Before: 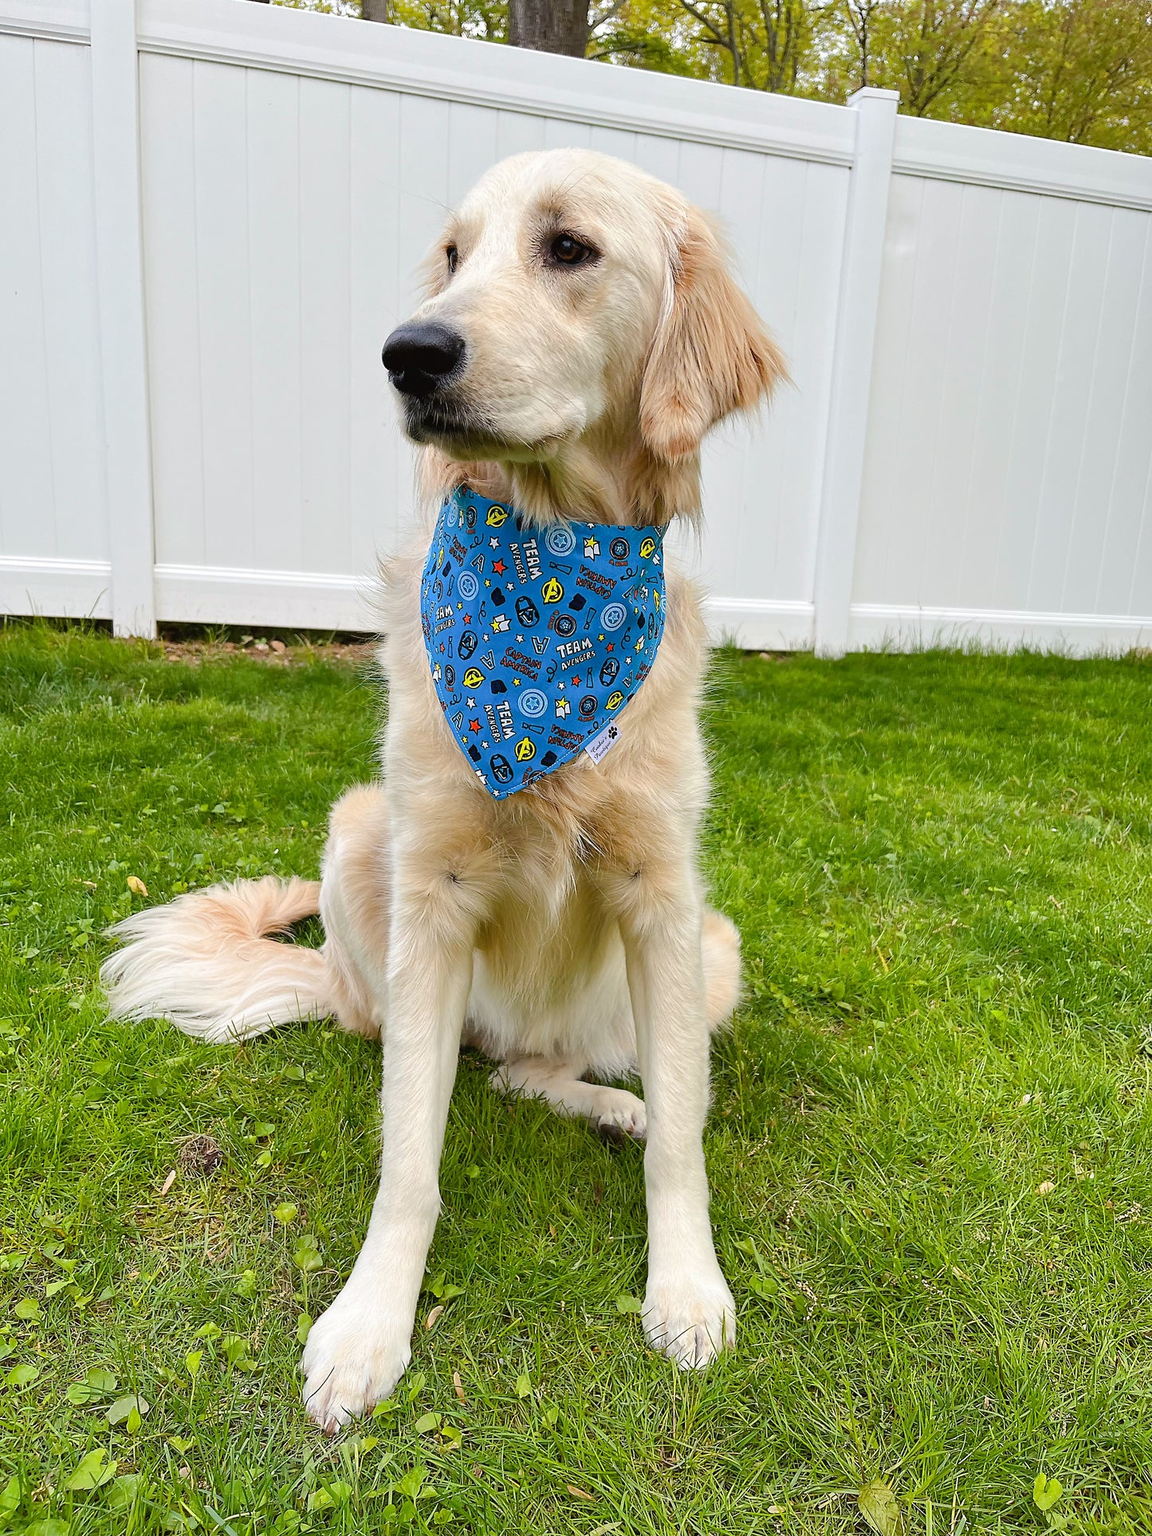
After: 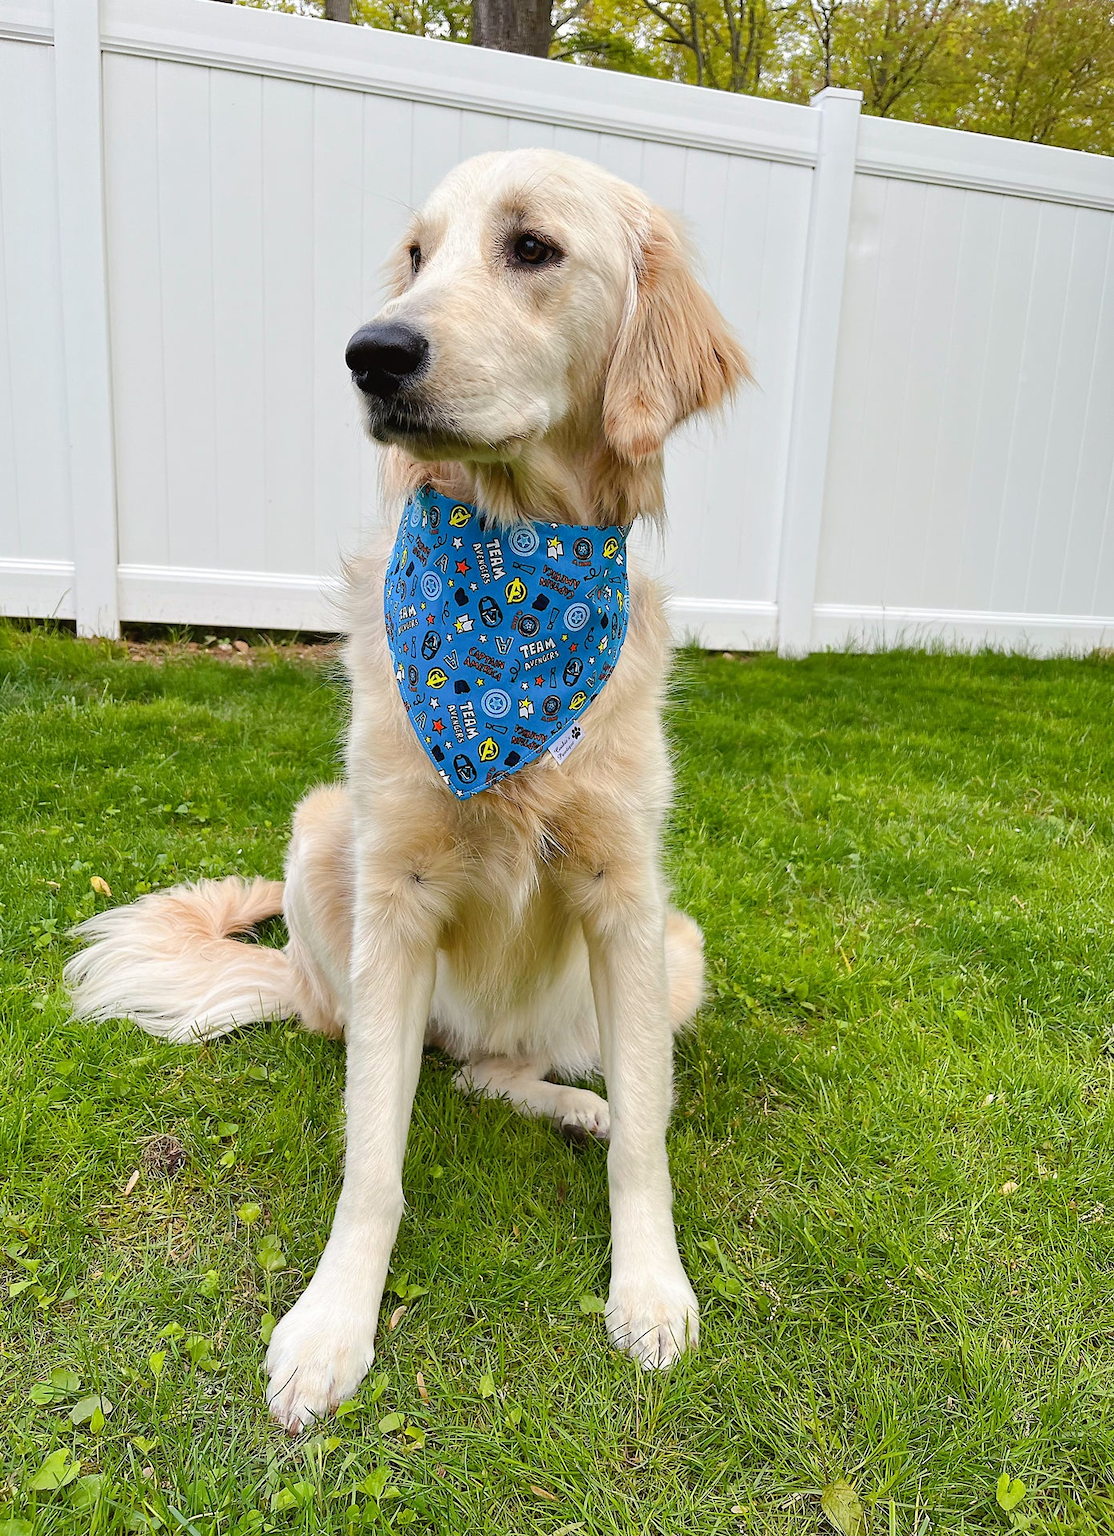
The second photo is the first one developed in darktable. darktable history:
crop and rotate: left 3.222%
